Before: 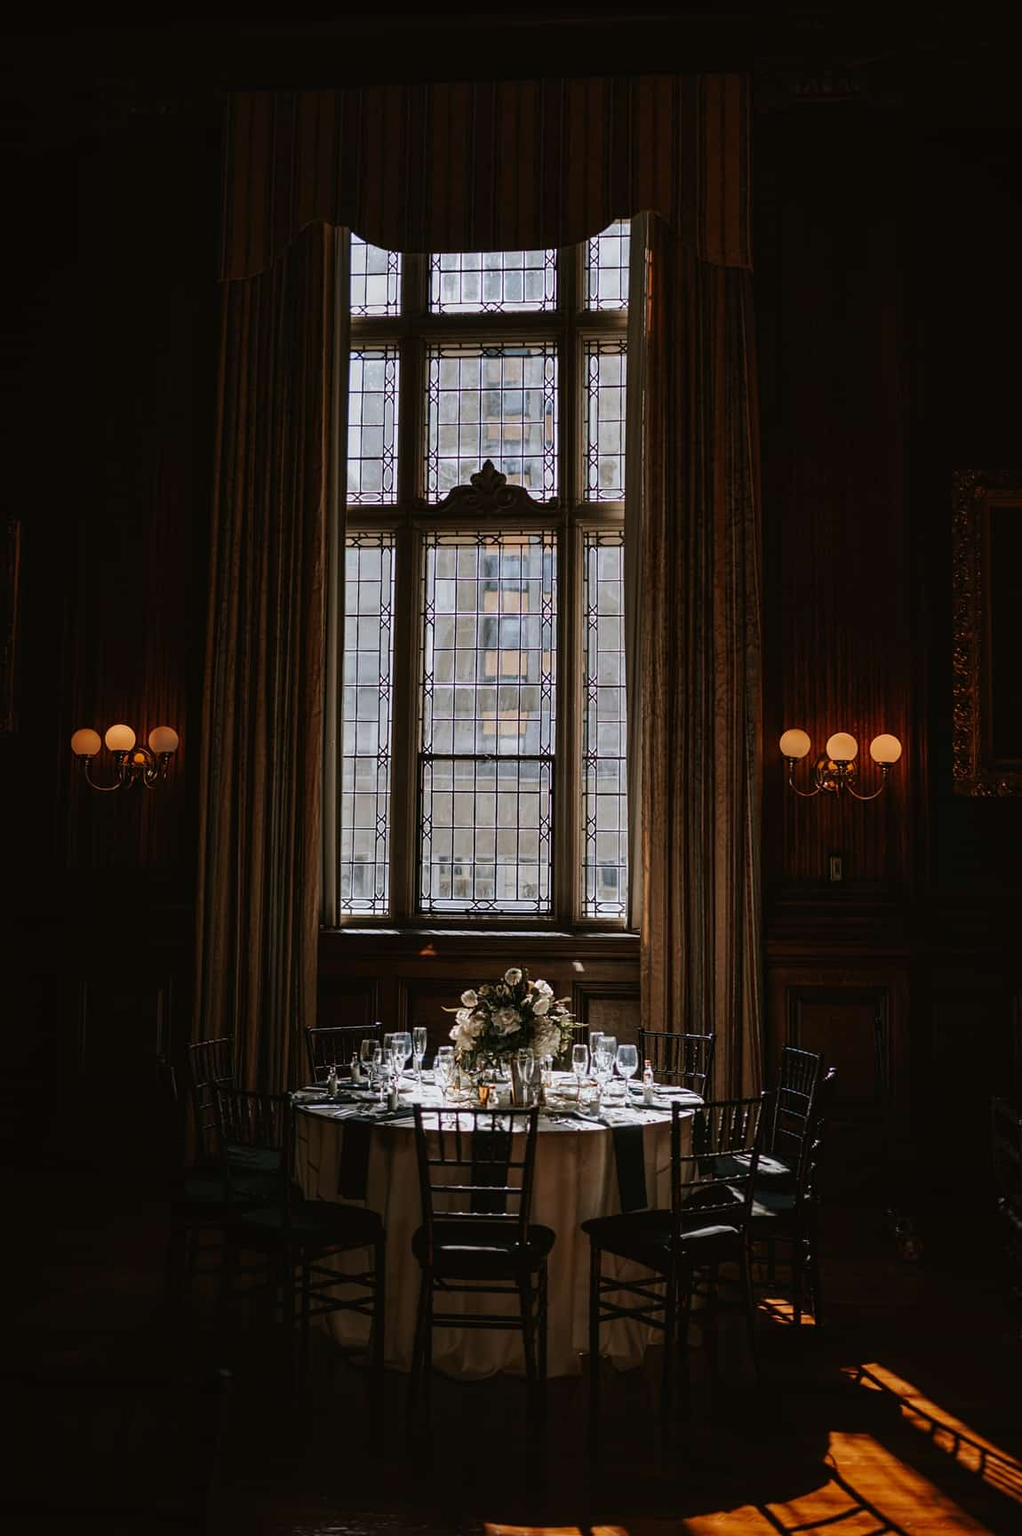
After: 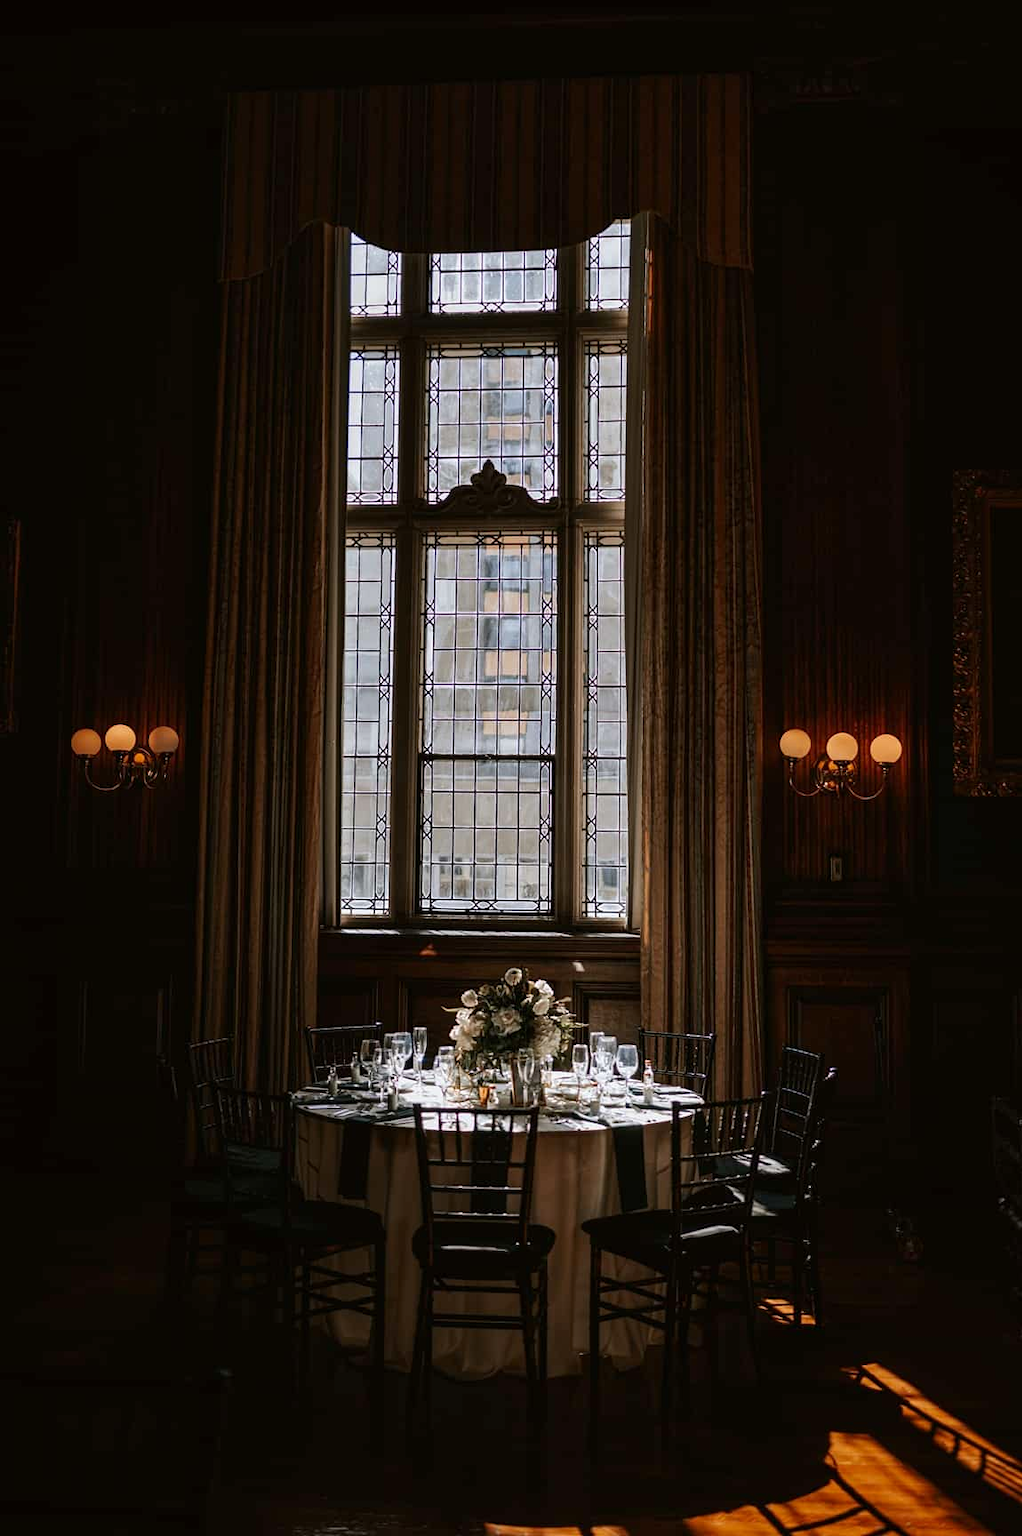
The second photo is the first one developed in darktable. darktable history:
exposure: black level correction 0.001, exposure 0.191 EV, compensate highlight preservation false
white balance: emerald 1
